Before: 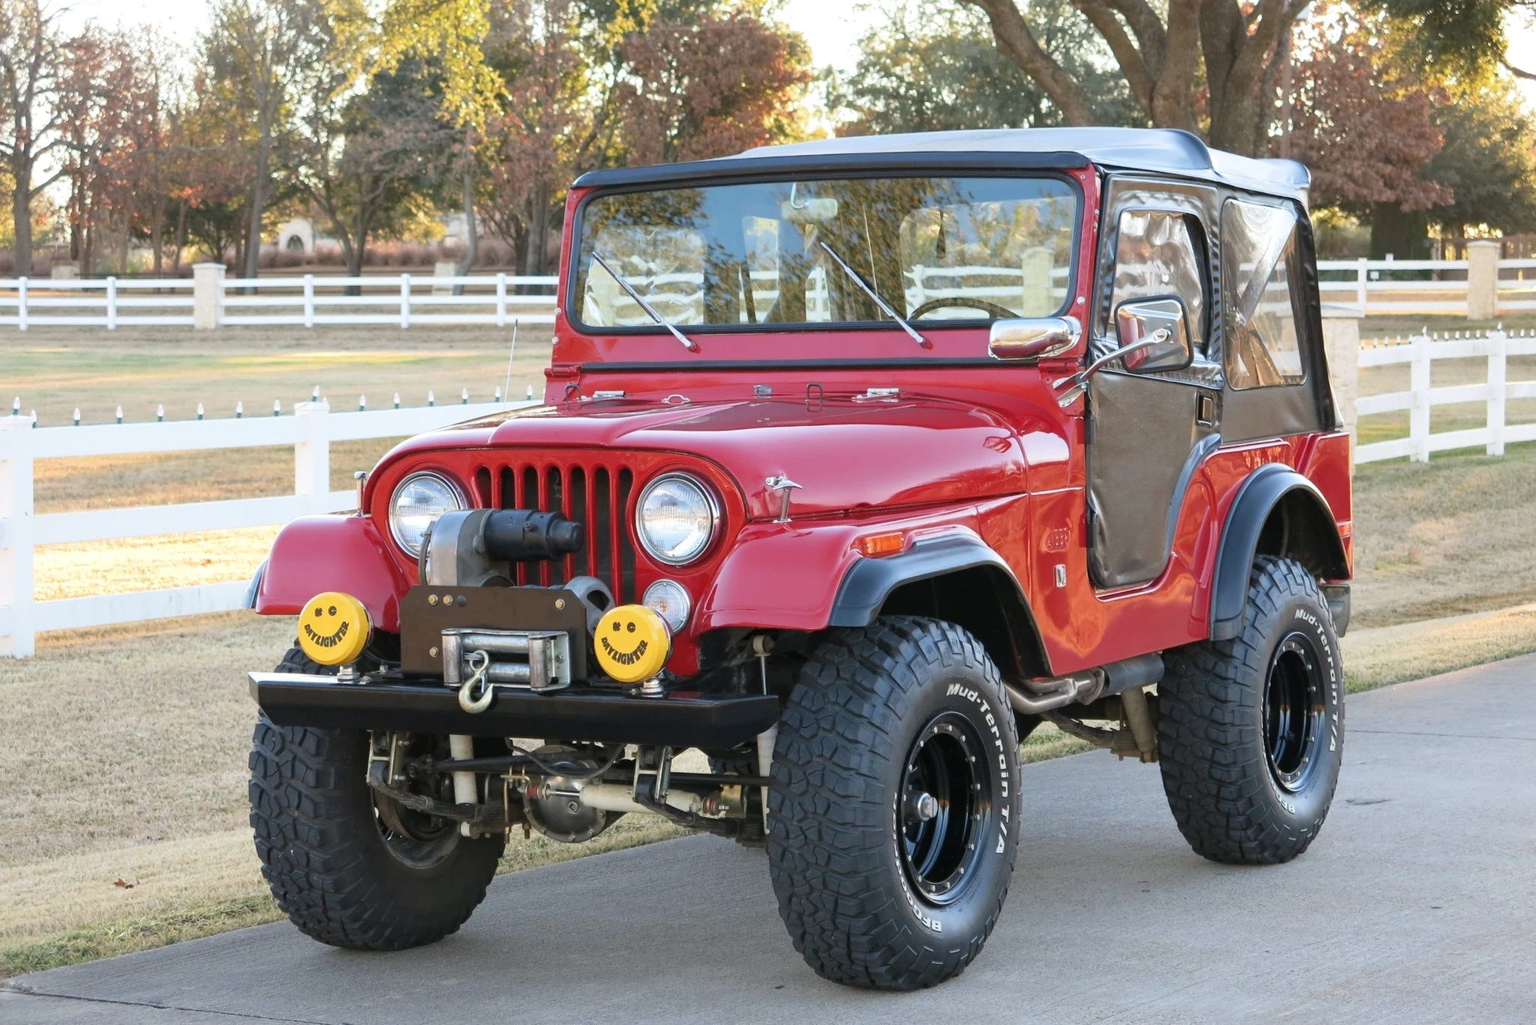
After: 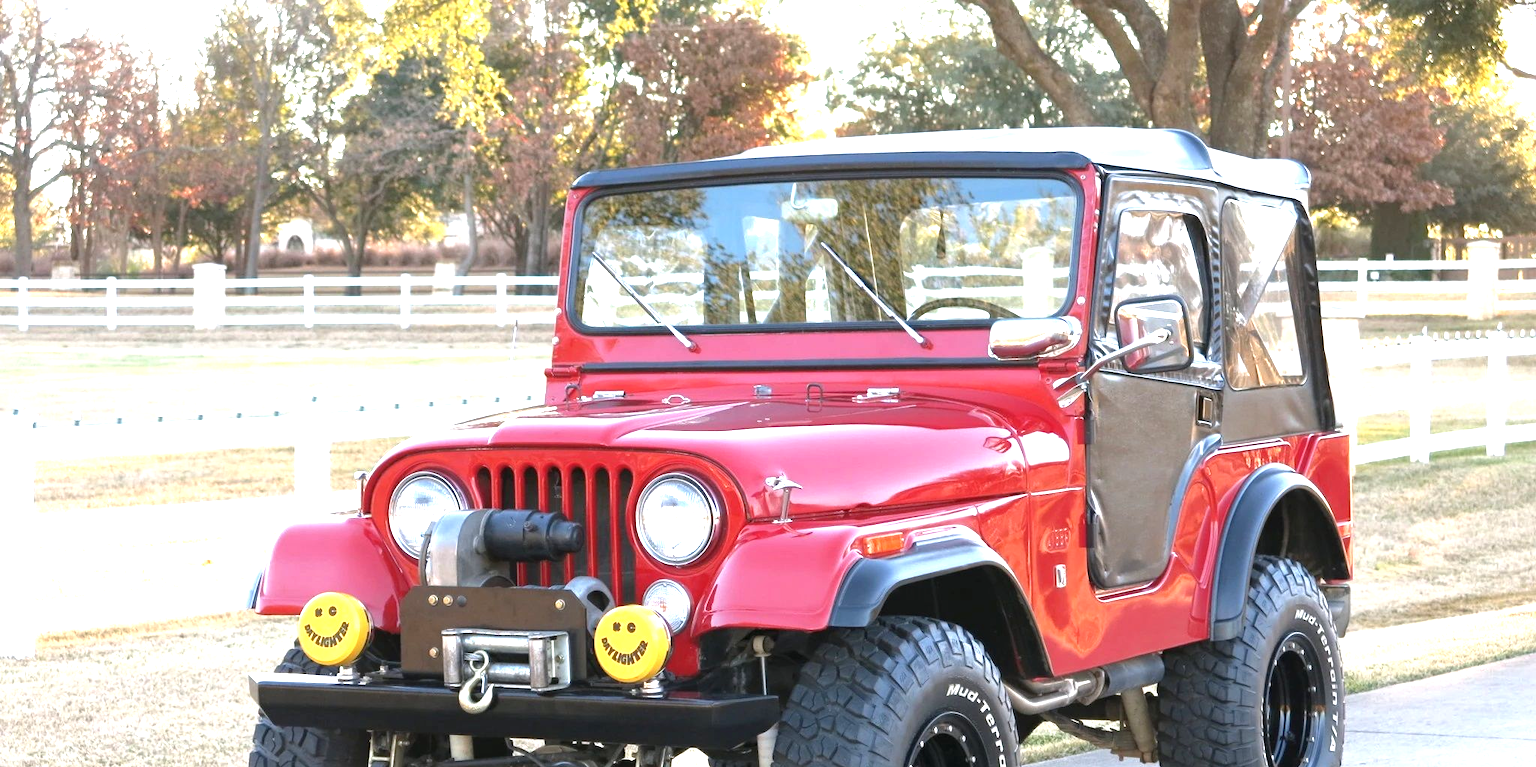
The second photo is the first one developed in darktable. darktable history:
crop: bottom 24.967%
white balance: red 1.004, blue 1.024
exposure: black level correction 0, exposure 1 EV, compensate exposure bias true, compensate highlight preservation false
base curve: curves: ch0 [(0, 0) (0.74, 0.67) (1, 1)]
